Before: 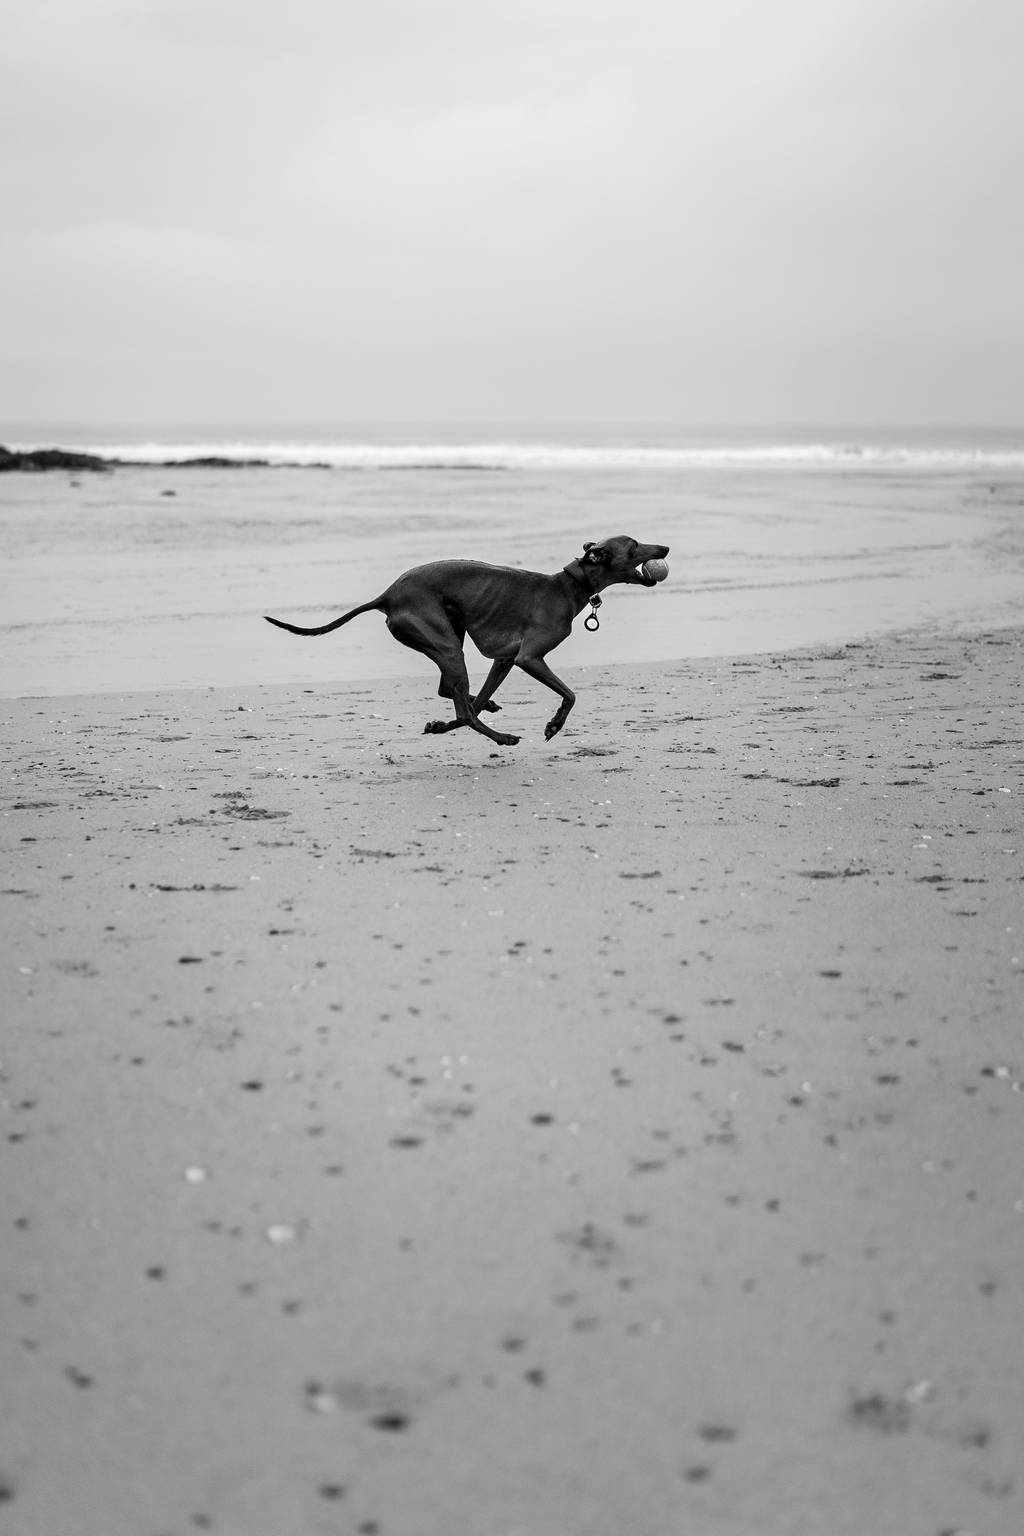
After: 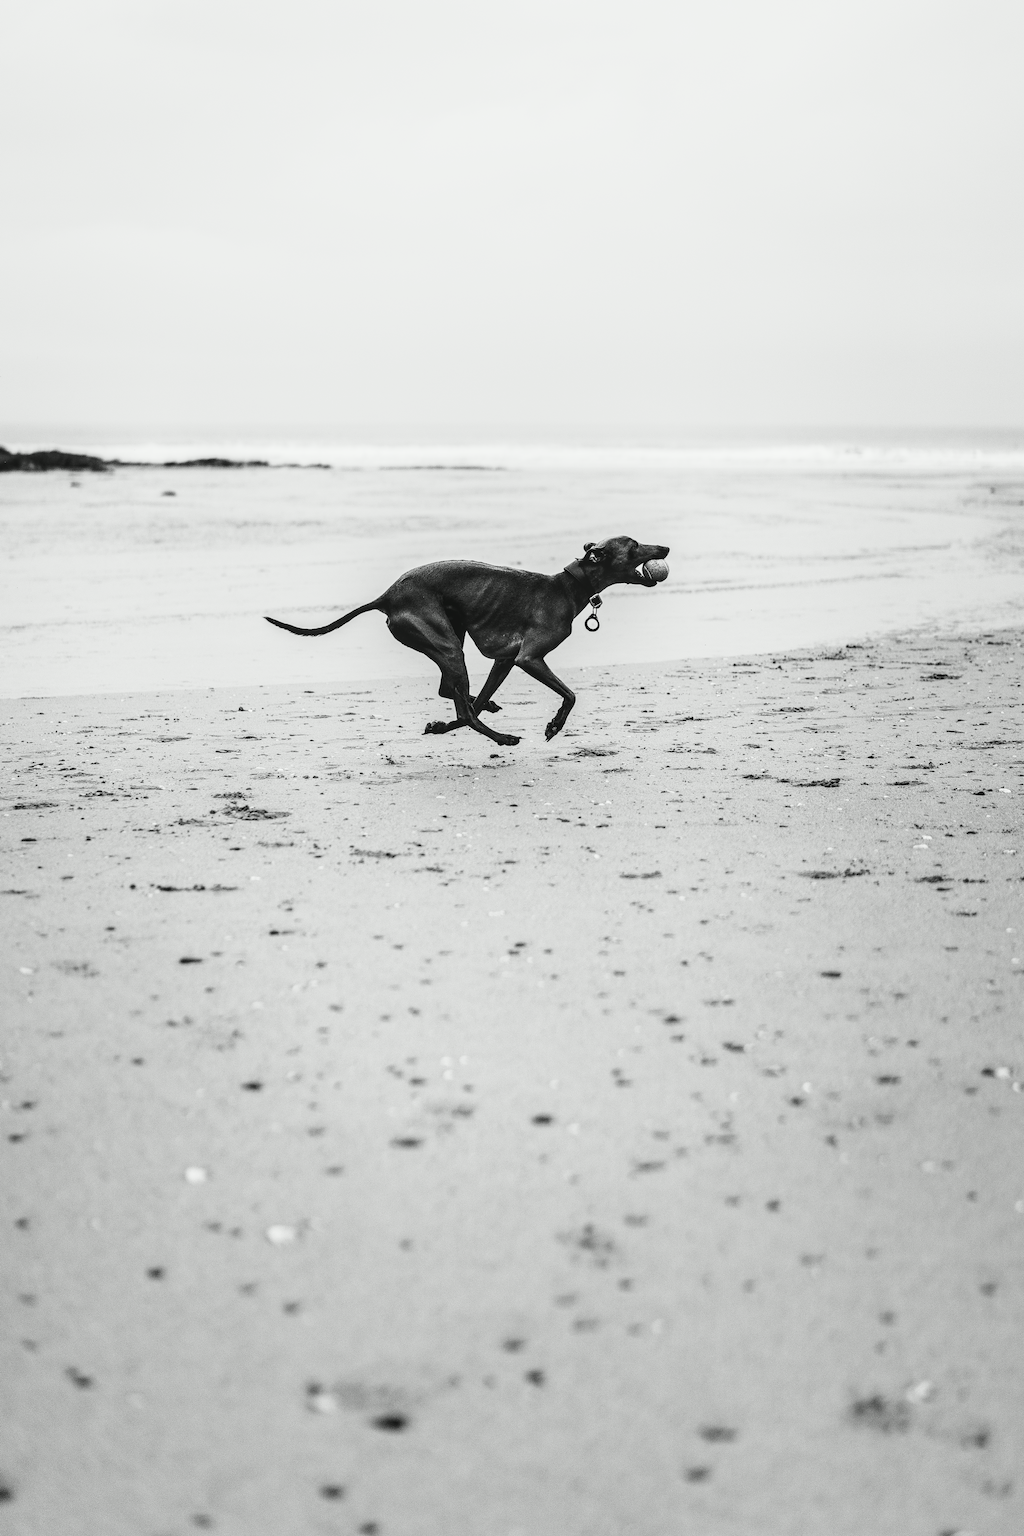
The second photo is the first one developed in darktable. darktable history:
tone curve: curves: ch0 [(0.003, 0.023) (0.071, 0.052) (0.249, 0.201) (0.466, 0.557) (0.625, 0.761) (0.783, 0.9) (0.994, 0.968)]; ch1 [(0, 0) (0.262, 0.227) (0.417, 0.386) (0.469, 0.467) (0.502, 0.498) (0.531, 0.521) (0.576, 0.586) (0.612, 0.634) (0.634, 0.68) (0.686, 0.728) (0.994, 0.987)]; ch2 [(0, 0) (0.262, 0.188) (0.385, 0.353) (0.427, 0.424) (0.495, 0.493) (0.518, 0.544) (0.55, 0.579) (0.595, 0.621) (0.644, 0.748) (1, 1)], color space Lab, independent channels, preserve colors none
local contrast: on, module defaults
